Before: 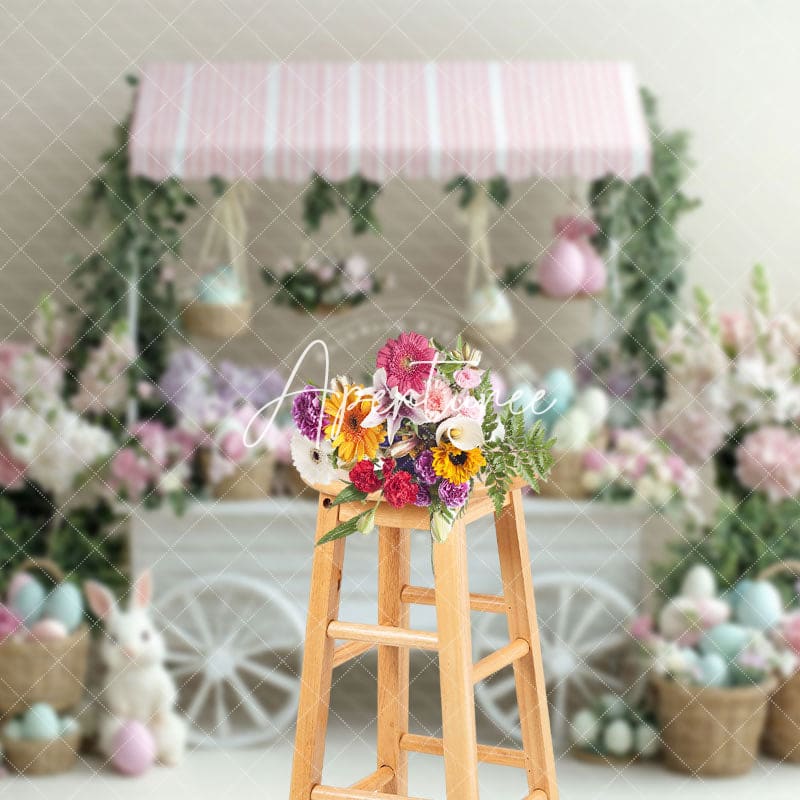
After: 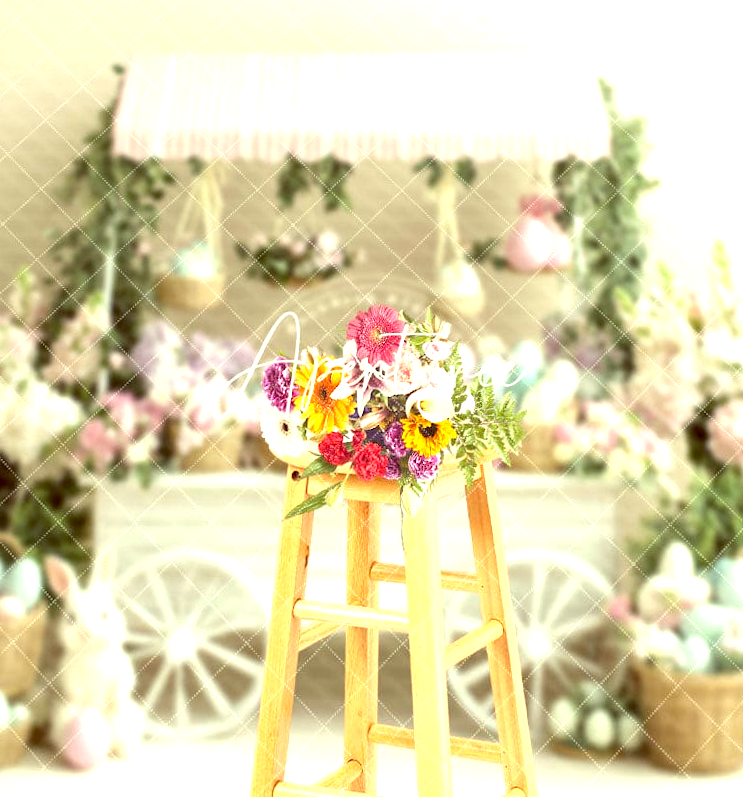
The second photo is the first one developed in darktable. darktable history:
exposure: black level correction 0.001, exposure 1.05 EV, compensate exposure bias true, compensate highlight preservation false
color balance: lift [1.001, 1.007, 1, 0.993], gamma [1.023, 1.026, 1.01, 0.974], gain [0.964, 1.059, 1.073, 0.927]
color correction: highlights a* -0.95, highlights b* 4.5, shadows a* 3.55
rotate and perspective: rotation 0.215°, lens shift (vertical) -0.139, crop left 0.069, crop right 0.939, crop top 0.002, crop bottom 0.996
